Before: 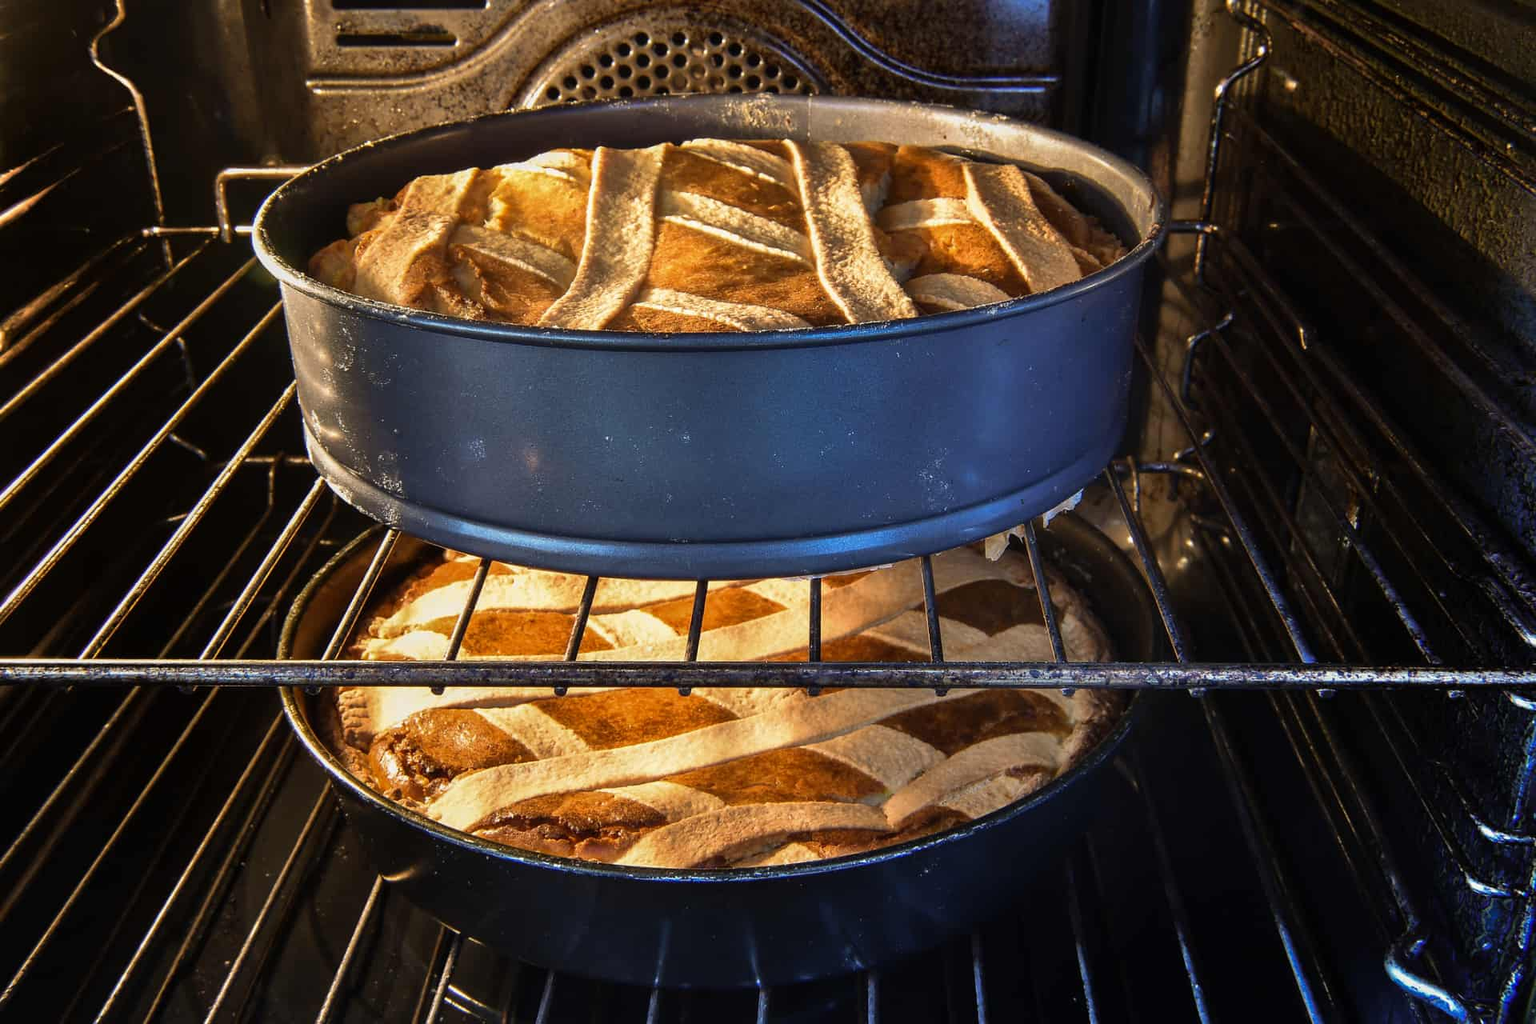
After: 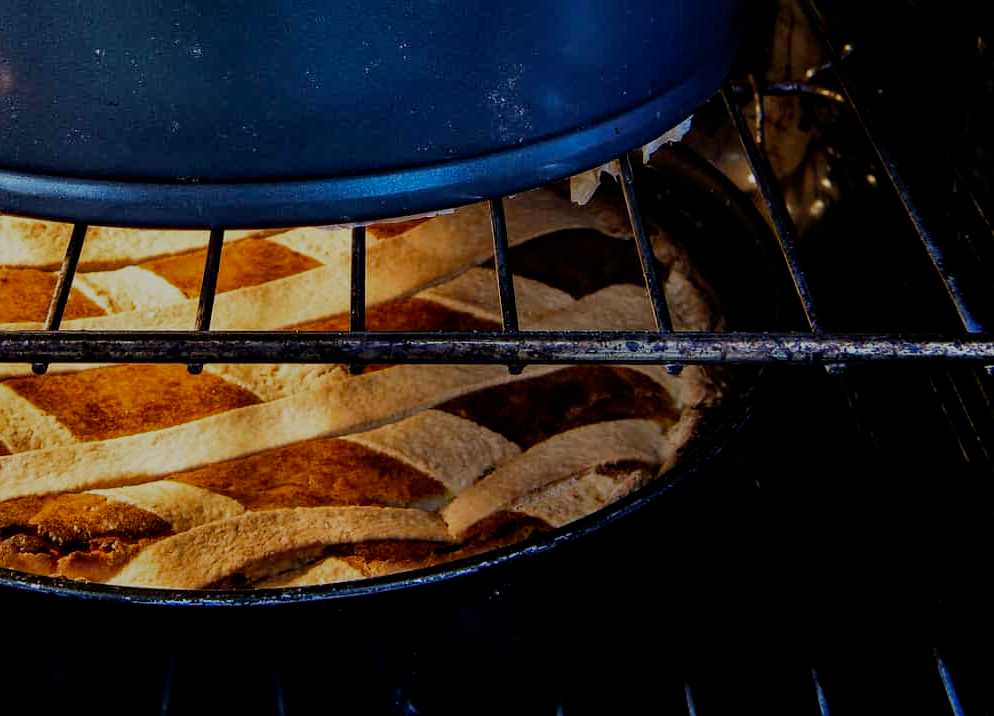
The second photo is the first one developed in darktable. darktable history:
crop: left 34.479%, top 38.822%, right 13.718%, bottom 5.172%
exposure: black level correction 0.001, compensate highlight preservation false
filmic rgb: middle gray luminance 29%, black relative exposure -10.3 EV, white relative exposure 5.5 EV, threshold 6 EV, target black luminance 0%, hardness 3.95, latitude 2.04%, contrast 1.132, highlights saturation mix 5%, shadows ↔ highlights balance 15.11%, preserve chrominance no, color science v3 (2019), use custom middle-gray values true, iterations of high-quality reconstruction 0, enable highlight reconstruction true
haze removal: compatibility mode true, adaptive false
